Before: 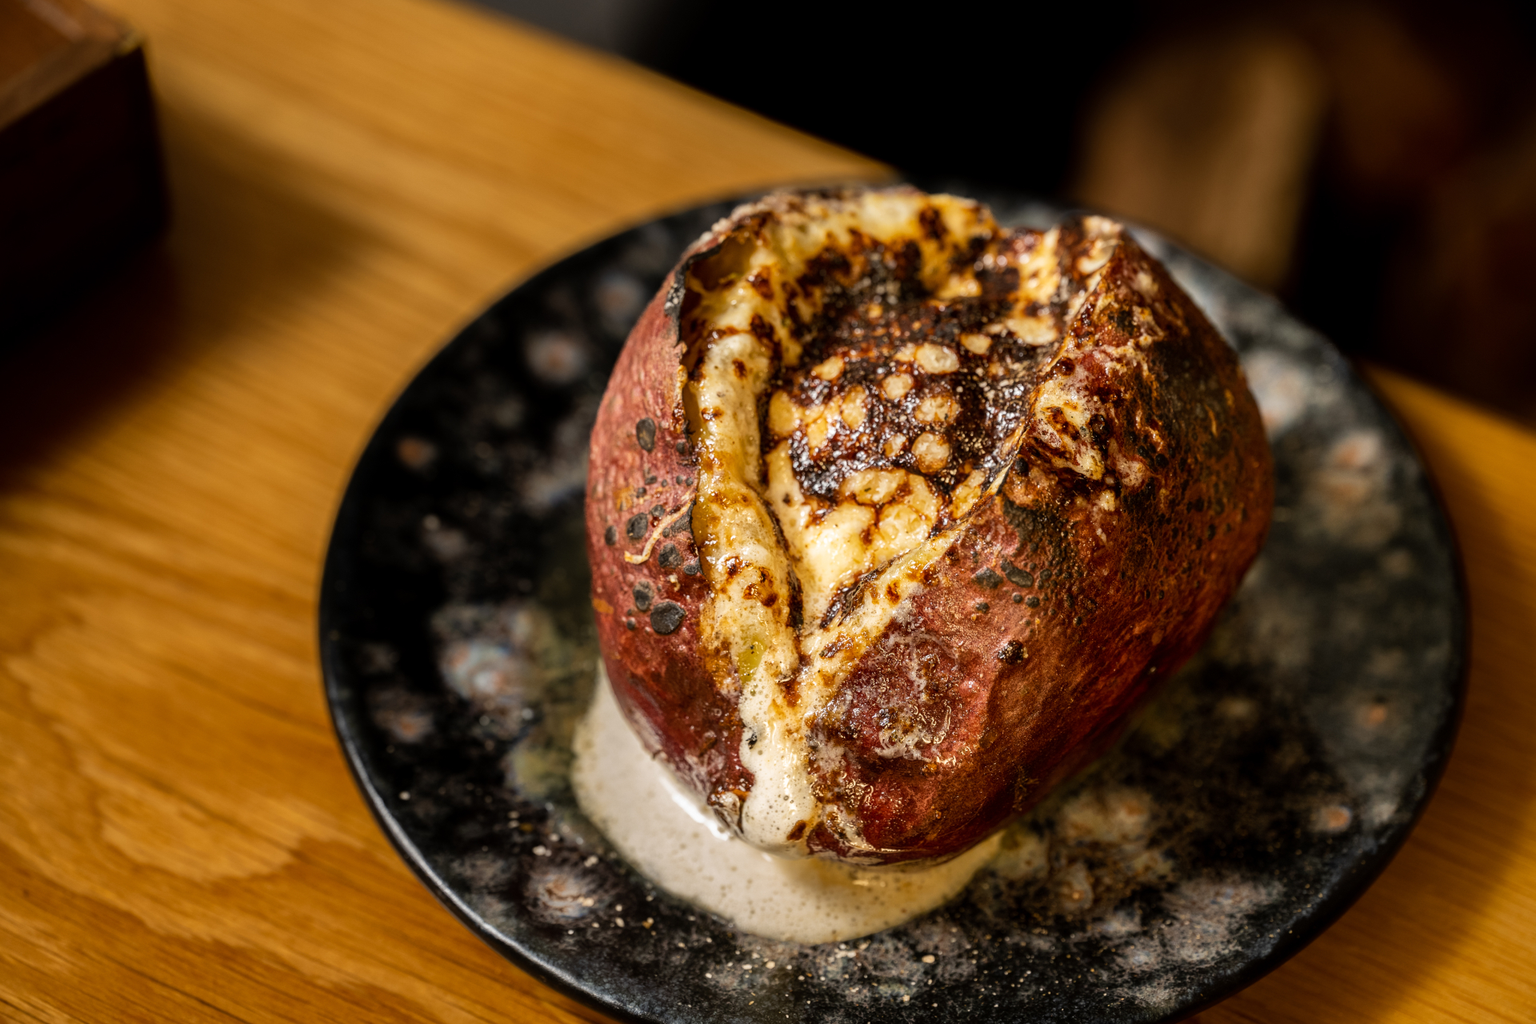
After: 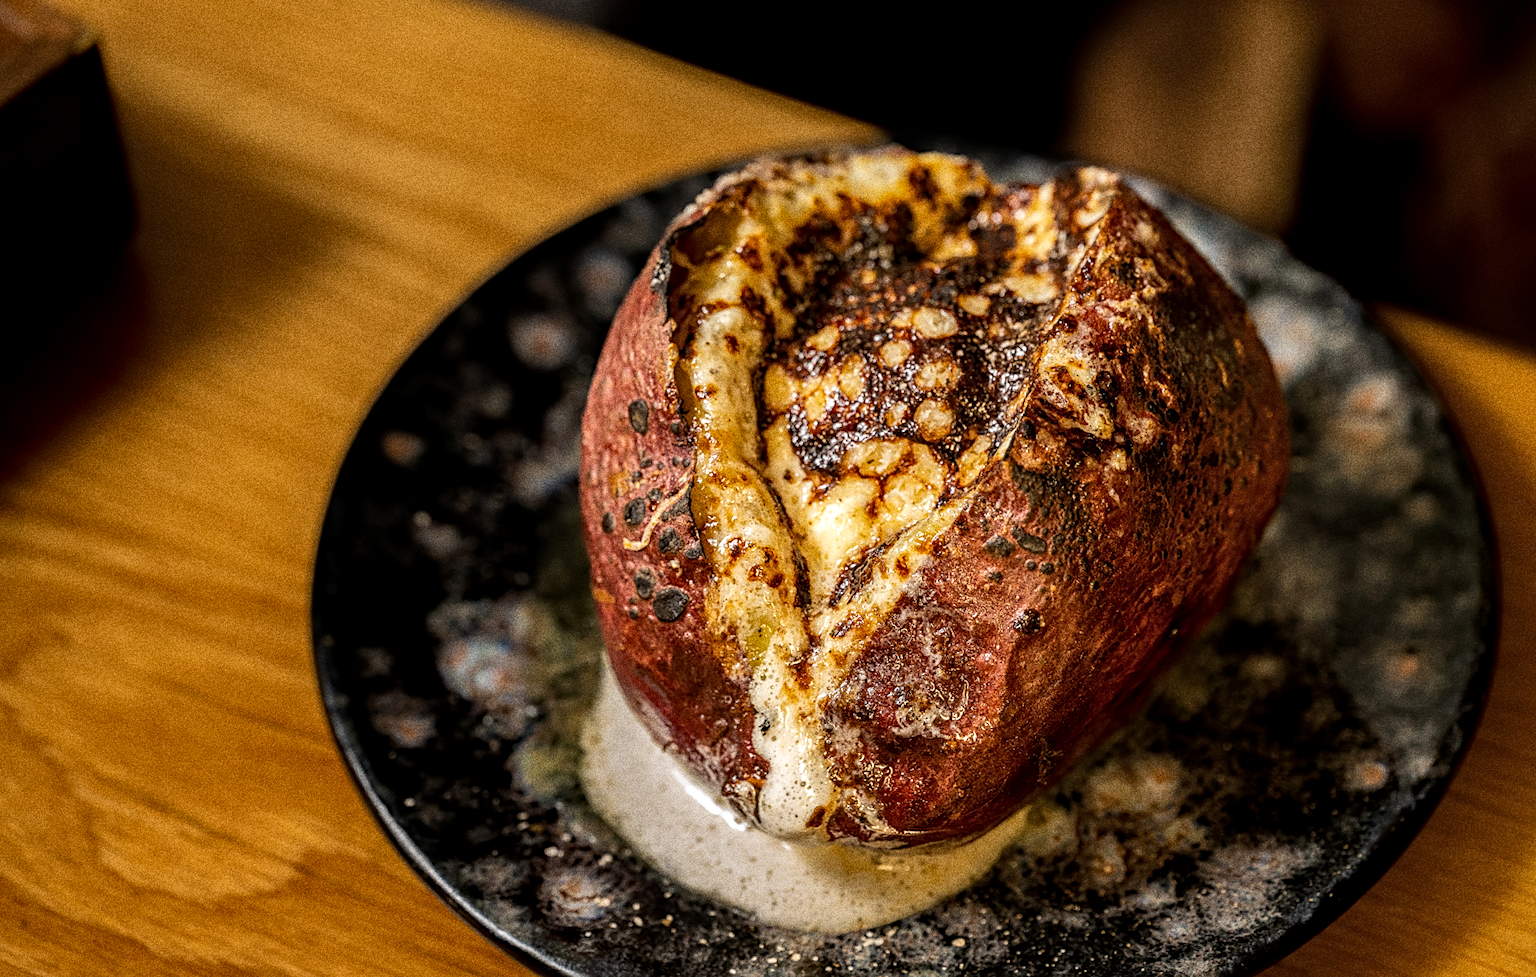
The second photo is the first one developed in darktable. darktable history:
local contrast: on, module defaults
sharpen: on, module defaults
rotate and perspective: rotation -3°, crop left 0.031, crop right 0.968, crop top 0.07, crop bottom 0.93
grain: coarseness 10.62 ISO, strength 55.56%
haze removal: compatibility mode true, adaptive false
